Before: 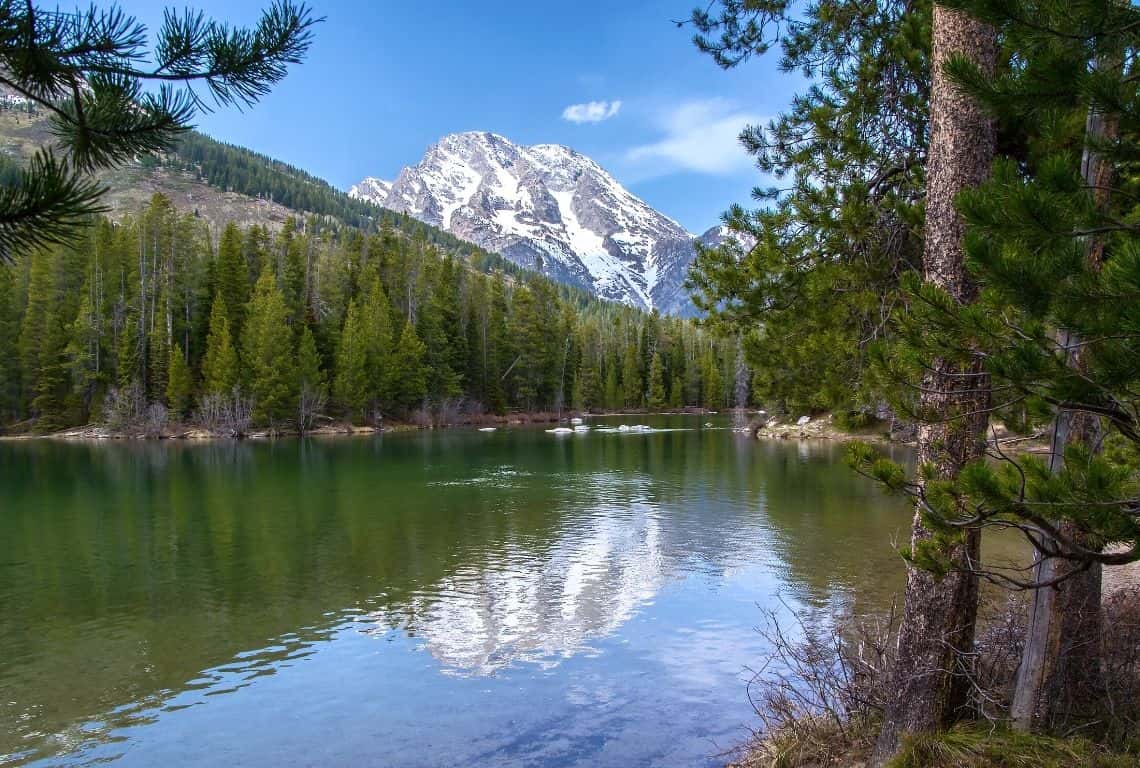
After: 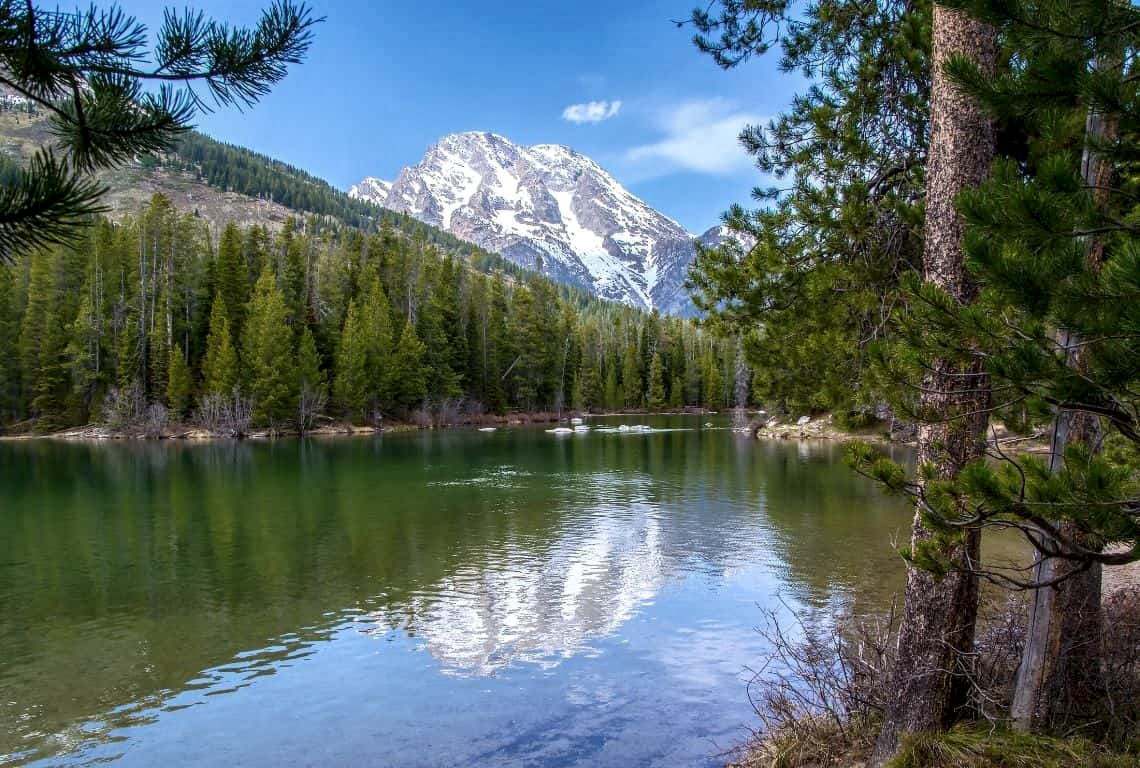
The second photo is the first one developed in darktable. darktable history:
shadows and highlights: shadows -20, white point adjustment -2, highlights -35
local contrast: detail 130%
bloom: size 9%, threshold 100%, strength 7%
